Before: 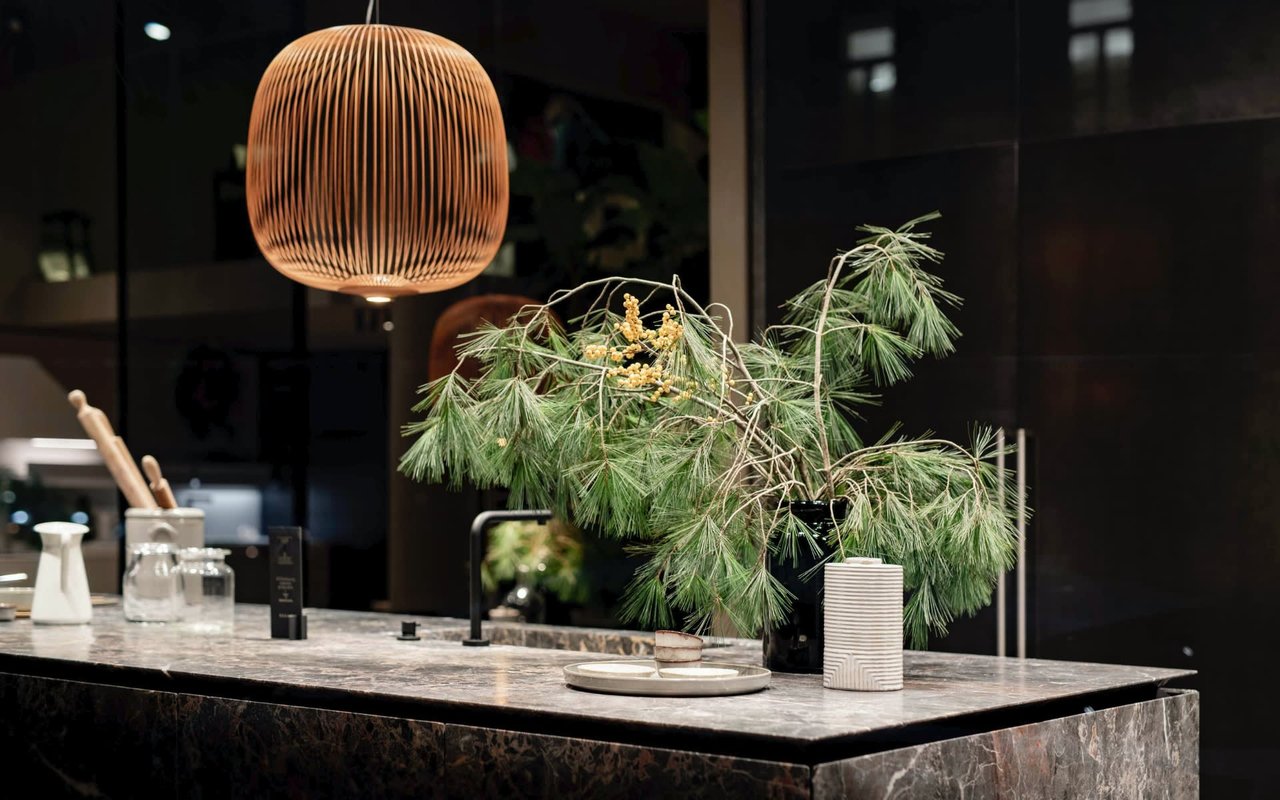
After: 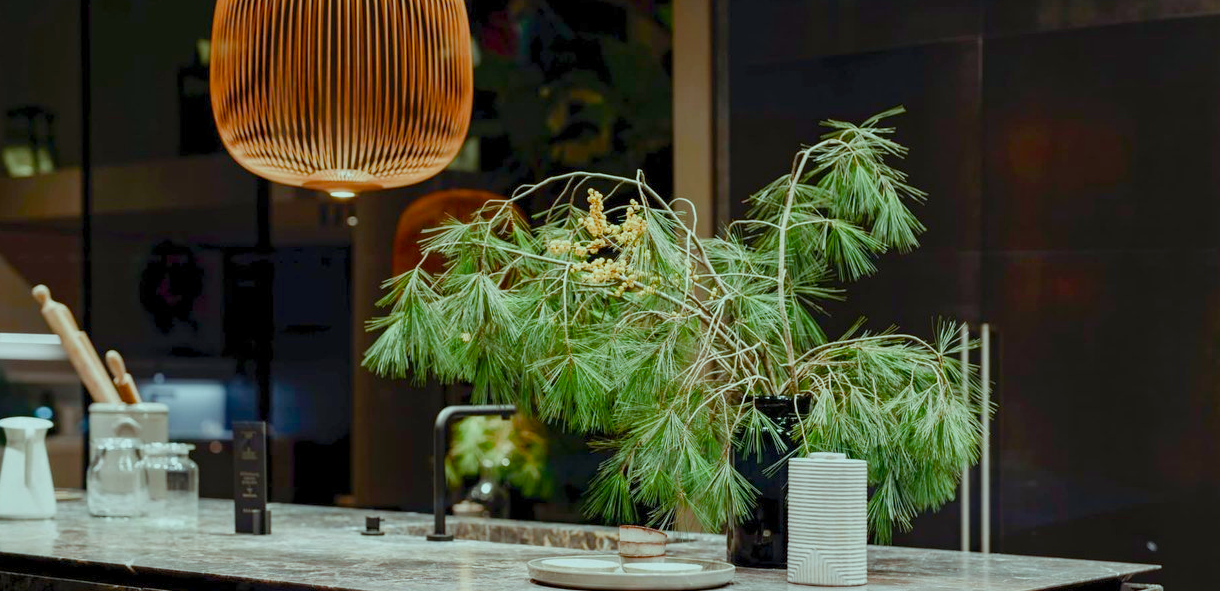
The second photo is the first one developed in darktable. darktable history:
crop and rotate: left 2.814%, top 13.353%, right 1.872%, bottom 12.728%
color balance rgb: highlights gain › chroma 4.014%, highlights gain › hue 201.24°, shadows fall-off 101.234%, perceptual saturation grading › global saturation 24.833%, perceptual saturation grading › highlights -50.899%, perceptual saturation grading › mid-tones 19.894%, perceptual saturation grading › shadows 61.244%, mask middle-gray fulcrum 22.256%, contrast -19.371%
